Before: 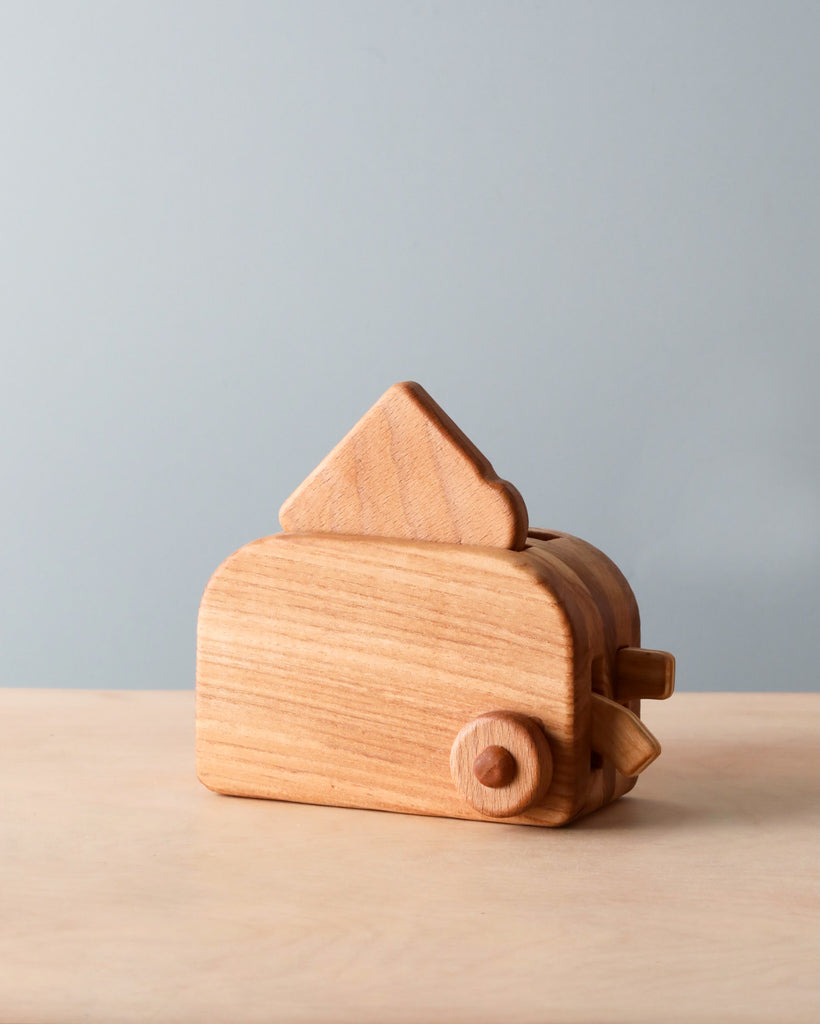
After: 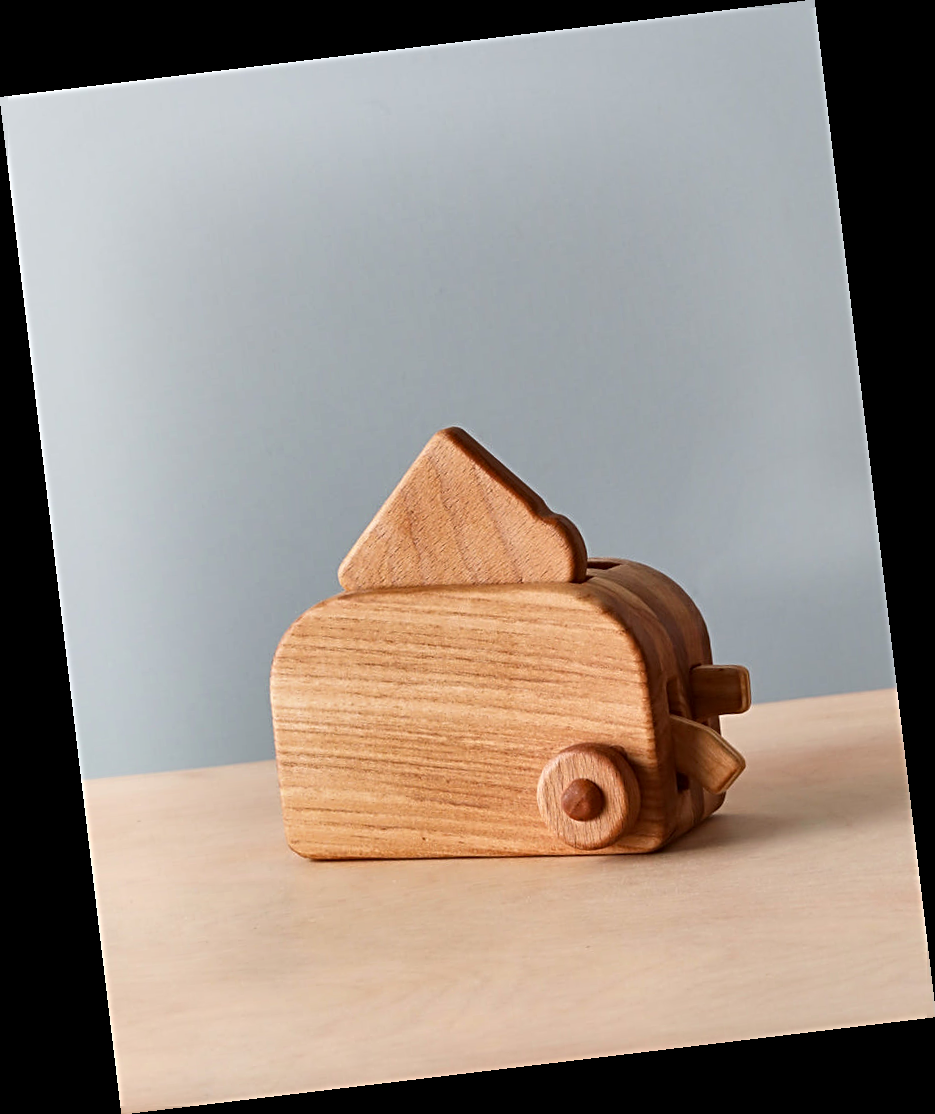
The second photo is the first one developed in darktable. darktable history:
shadows and highlights: shadows 30.63, highlights -63.22, shadows color adjustment 98%, highlights color adjustment 58.61%, soften with gaussian
rotate and perspective: rotation -6.83°, automatic cropping off
sharpen: radius 3.119
